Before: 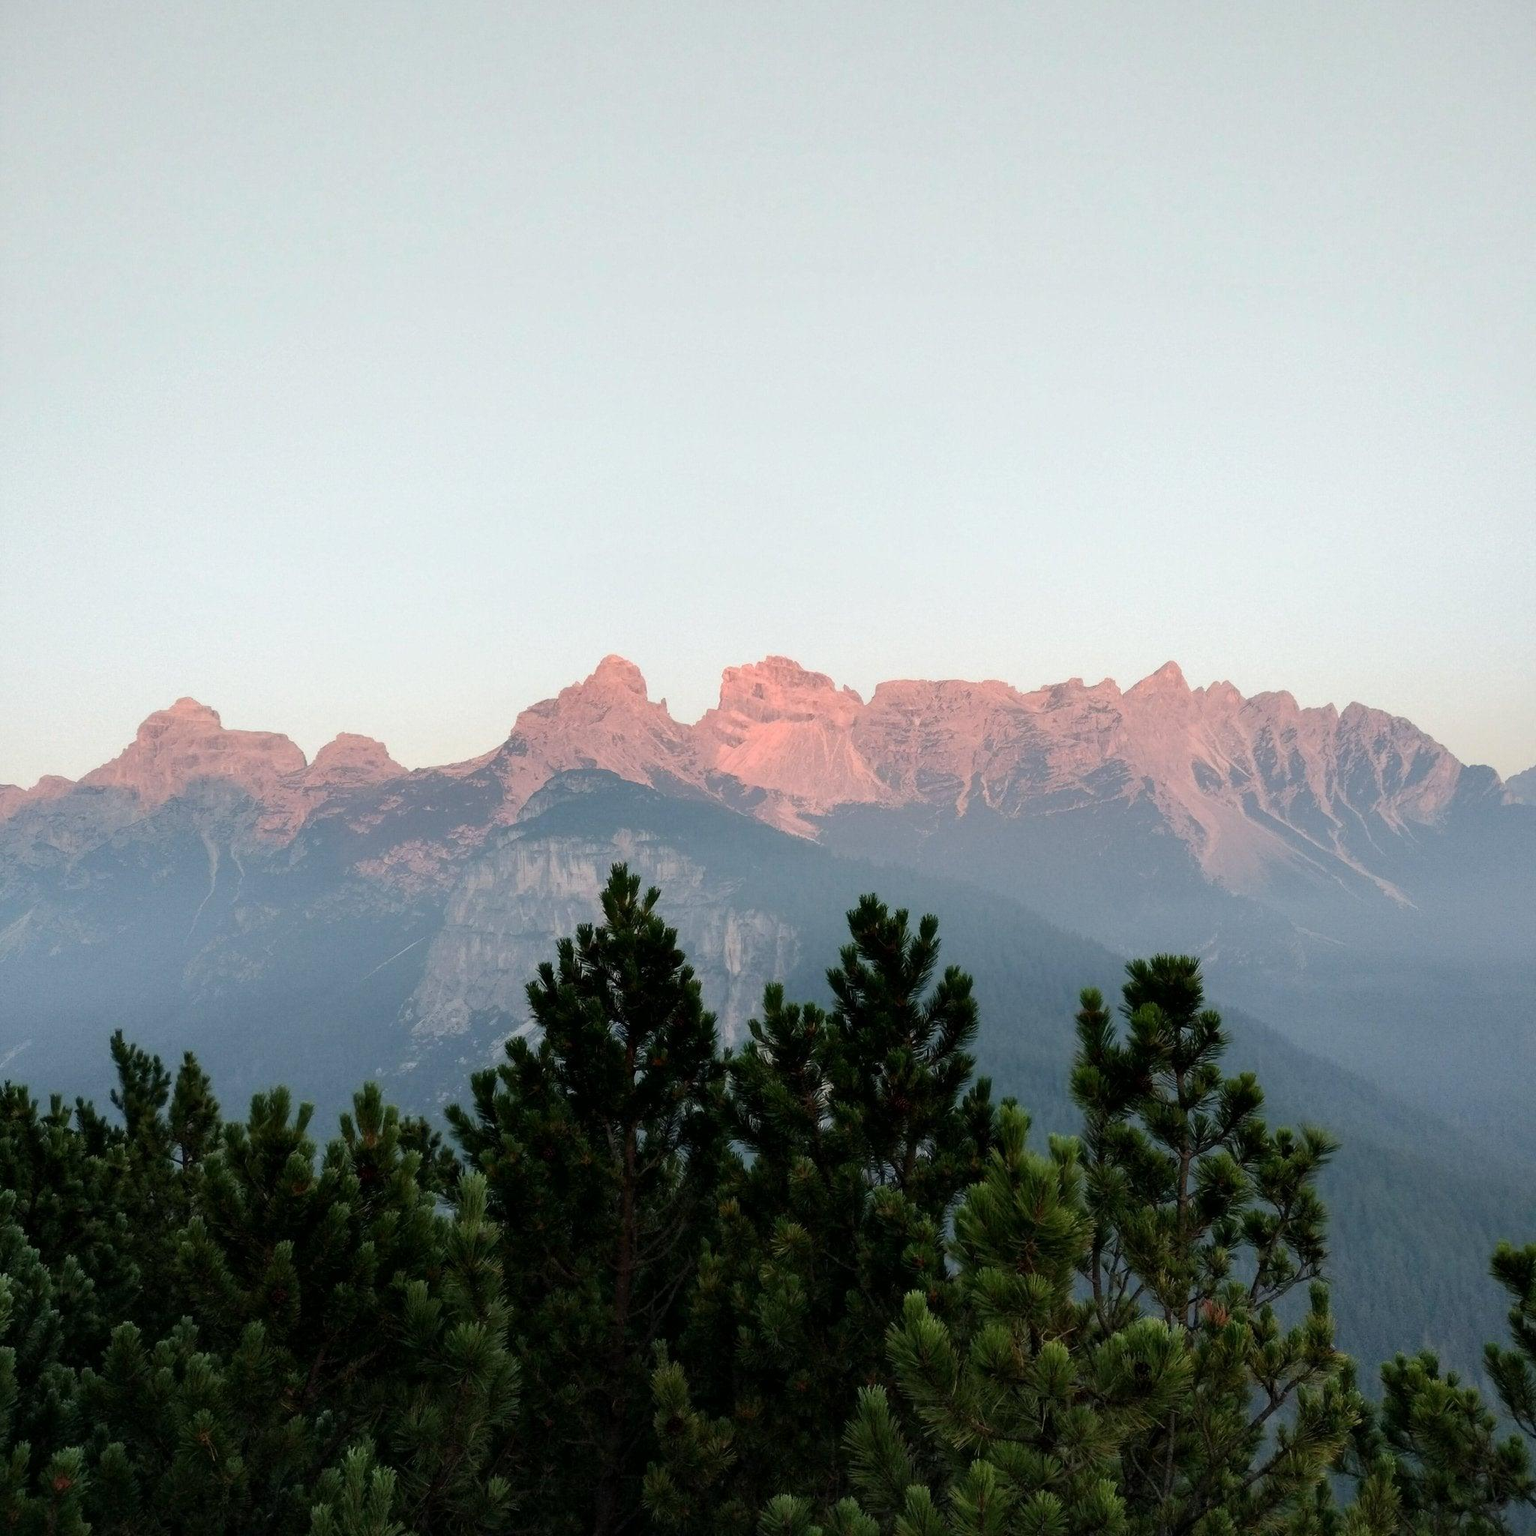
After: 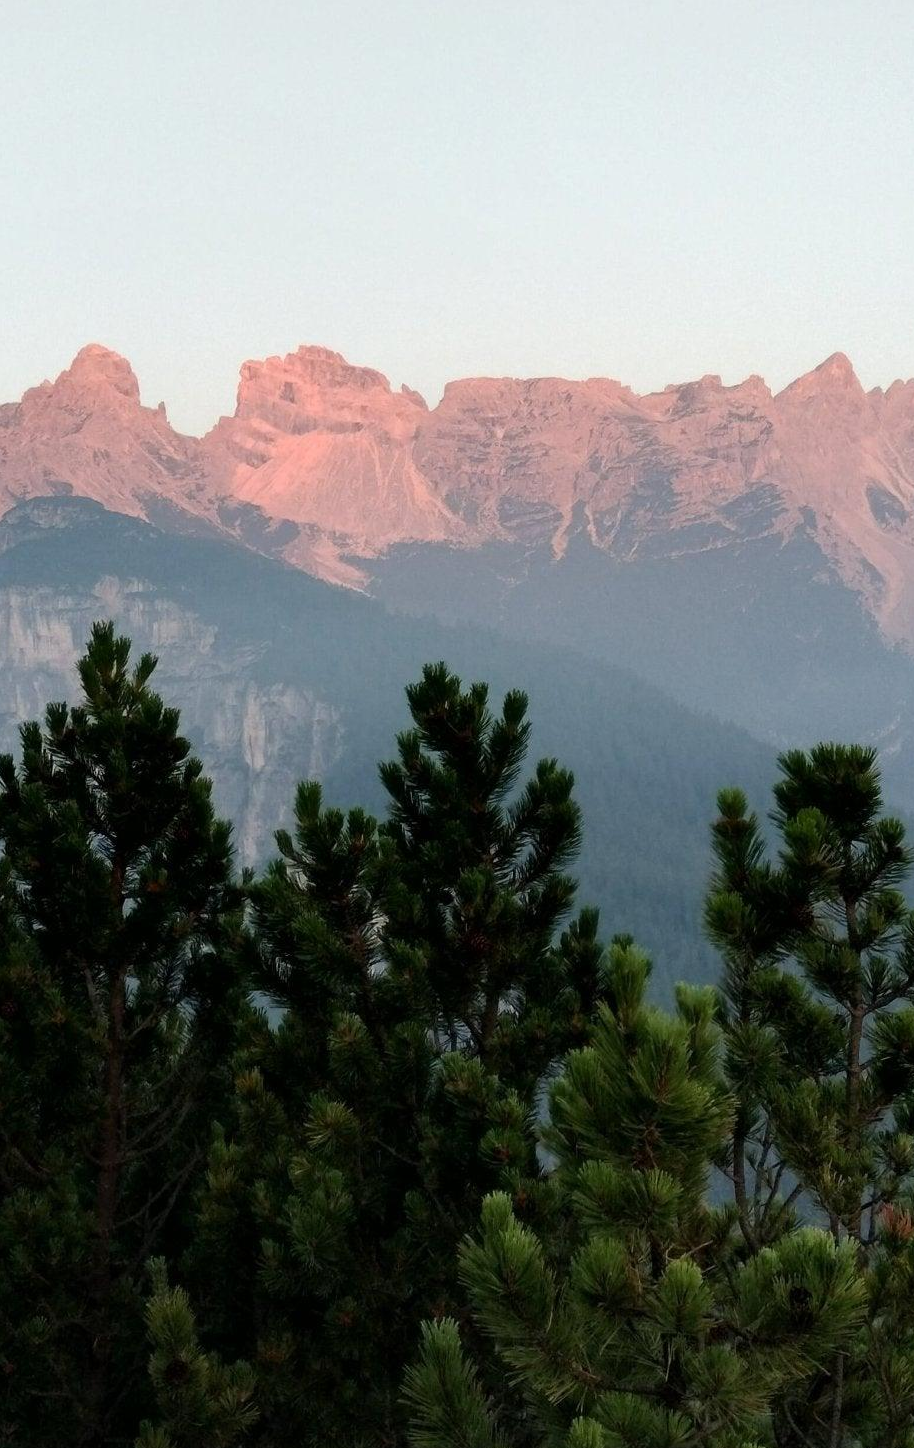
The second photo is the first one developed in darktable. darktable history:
crop: left 35.314%, top 25.855%, right 20.024%, bottom 3.441%
